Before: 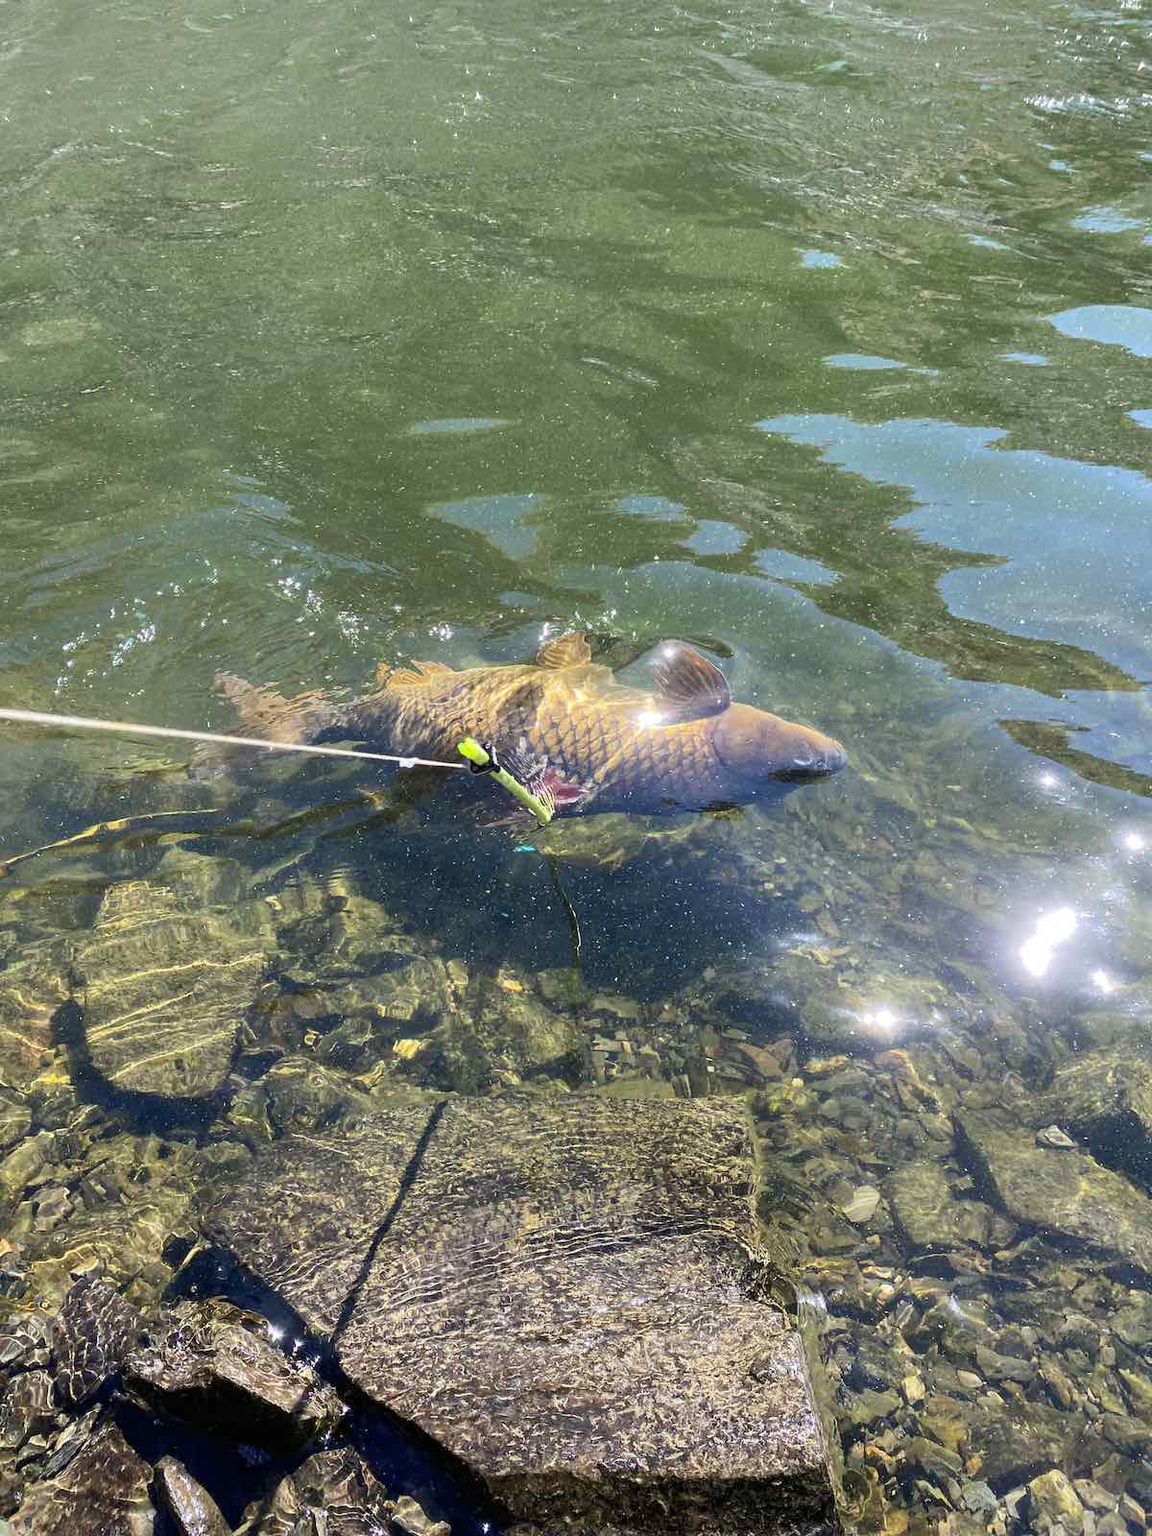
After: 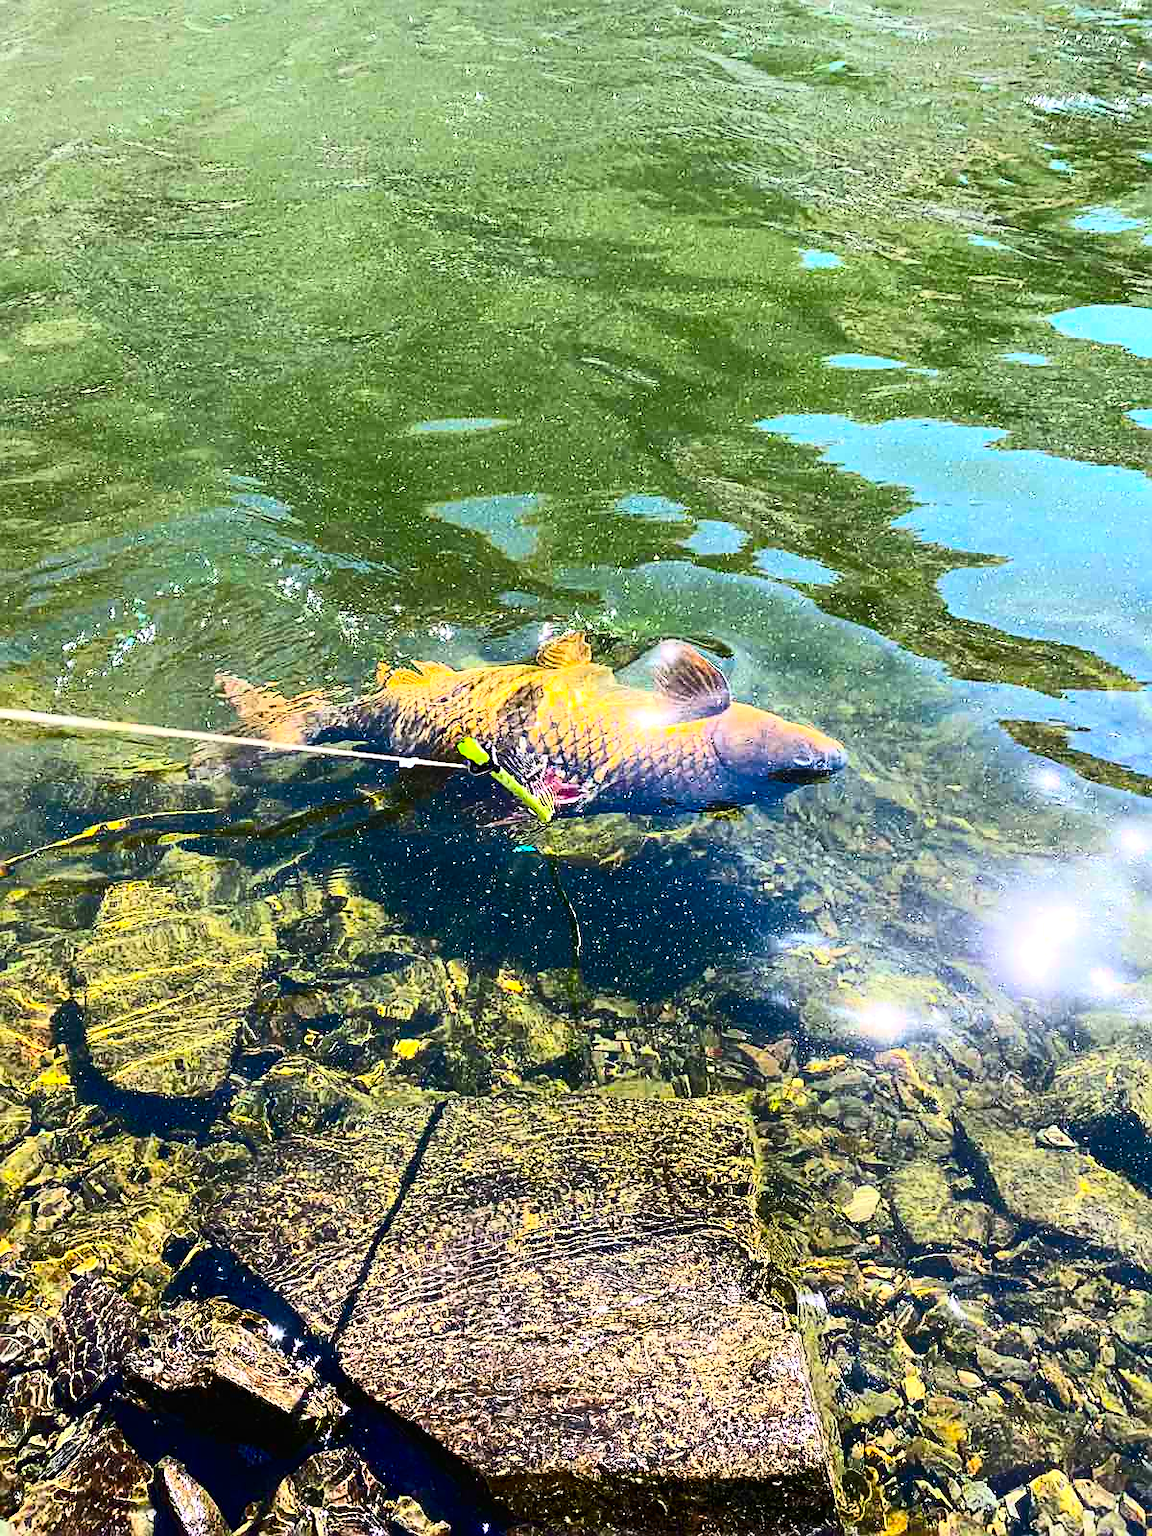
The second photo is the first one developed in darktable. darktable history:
color balance rgb: highlights gain › luminance 18.054%, global offset › luminance 0.22%, perceptual saturation grading › global saturation 25.883%, global vibrance 20%
contrast brightness saturation: contrast 0.408, brightness 0.053, saturation 0.26
sharpen: amount 0.743
